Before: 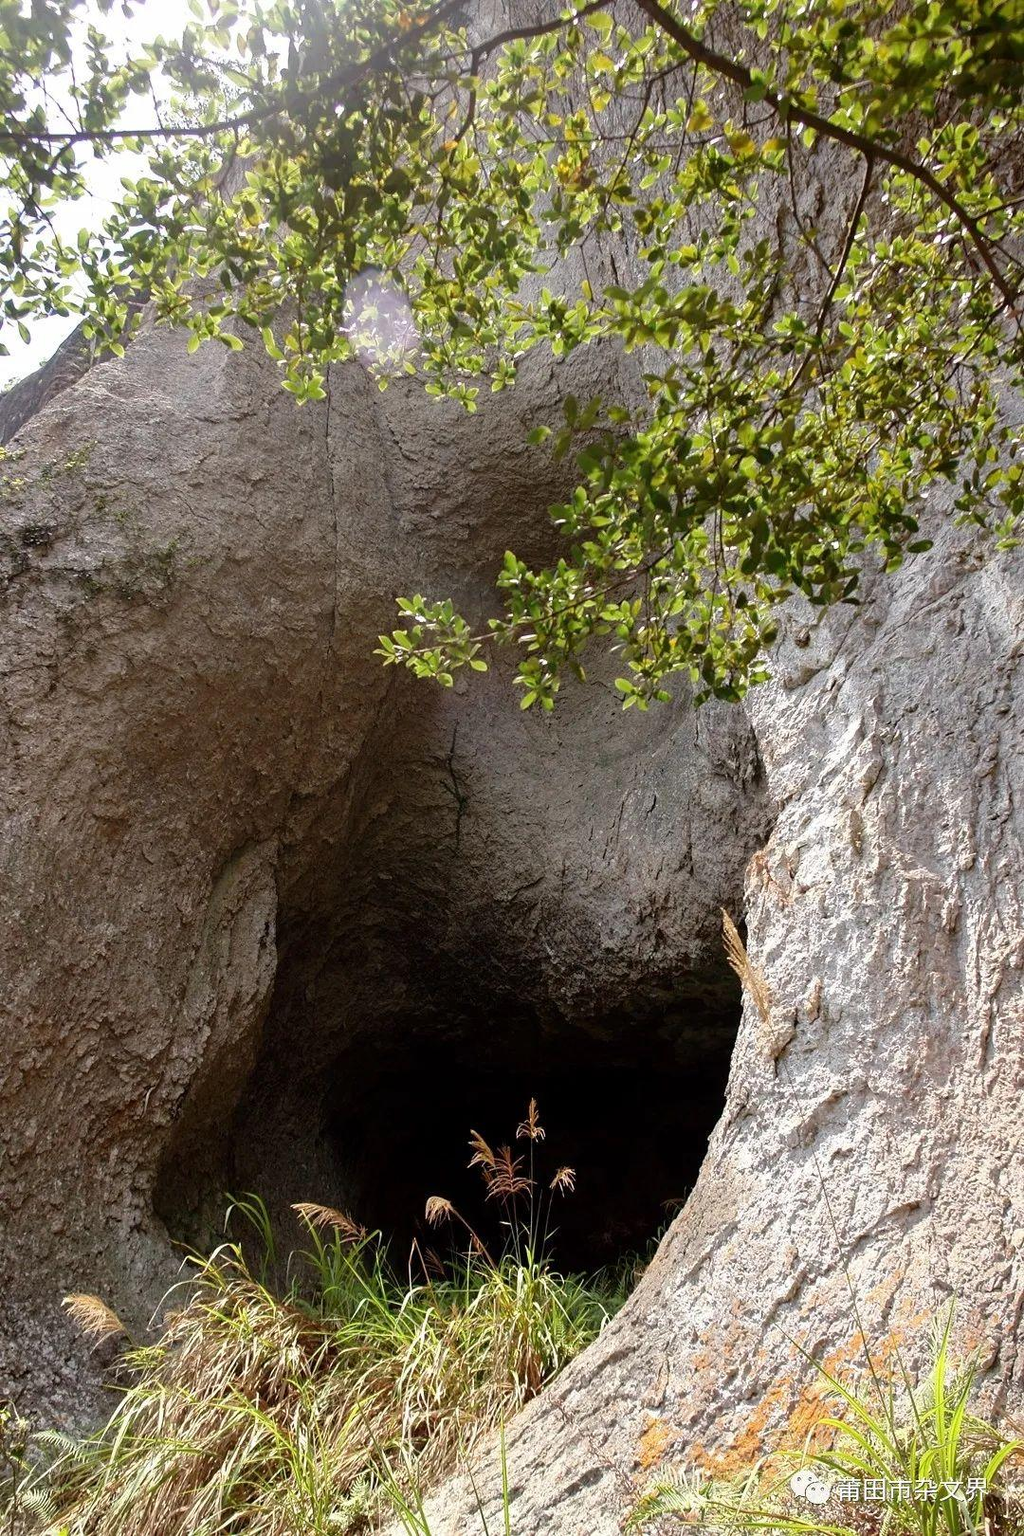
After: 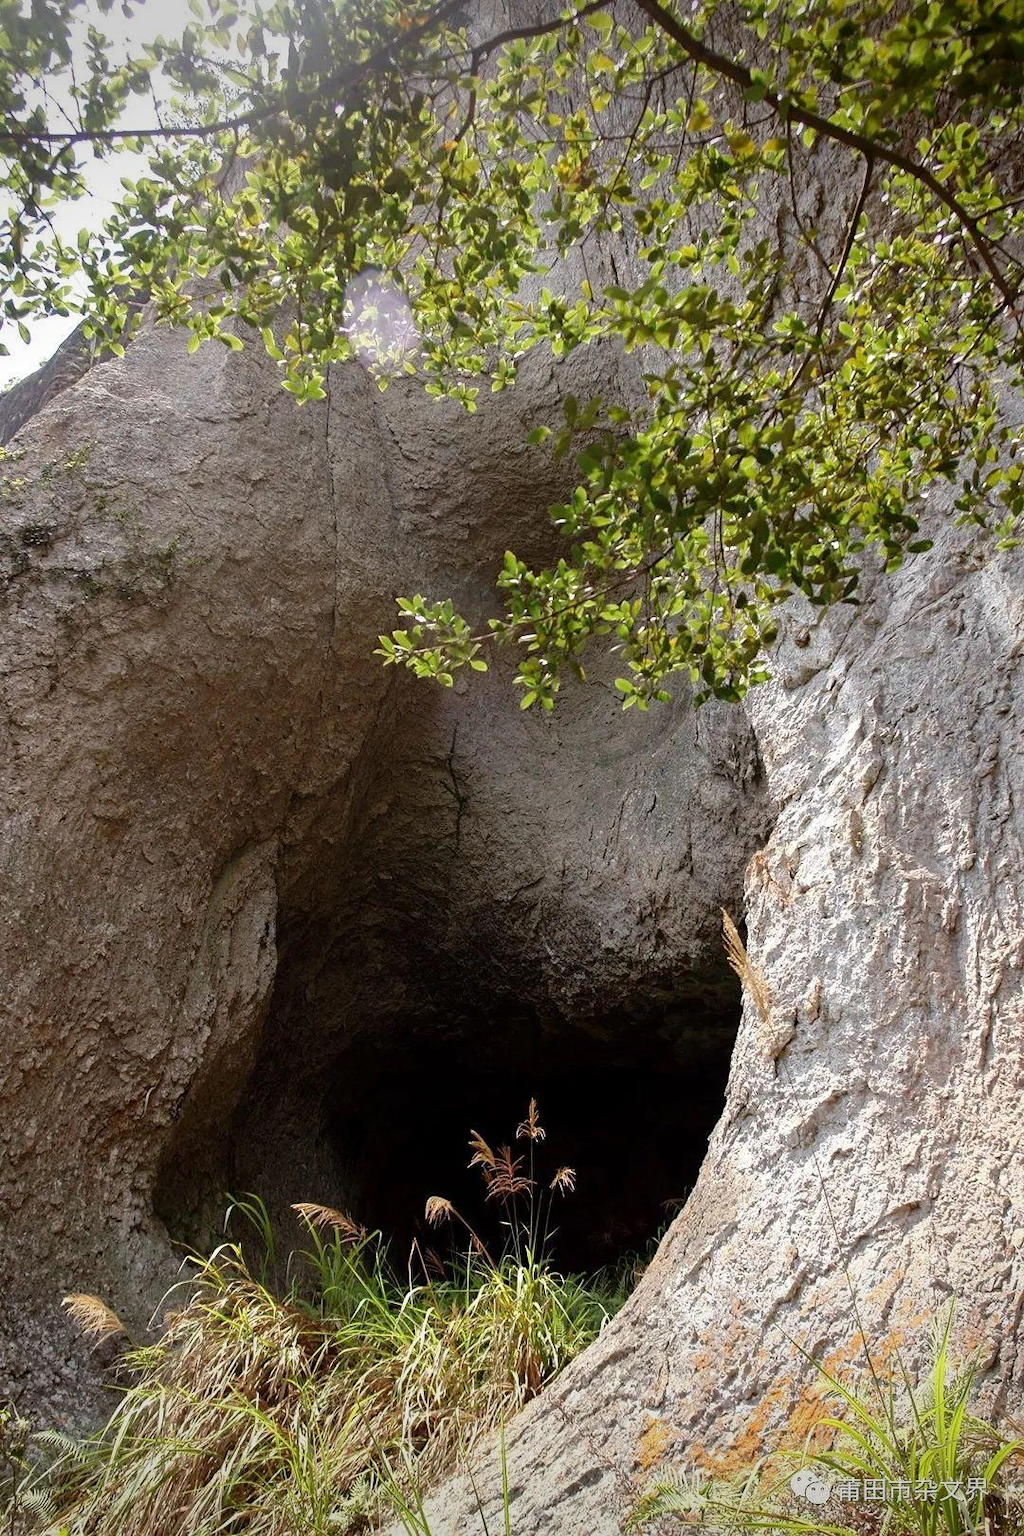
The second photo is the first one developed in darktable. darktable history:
vignetting: fall-off start 99.34%, brightness -0.373, saturation 0.004, width/height ratio 1.325
